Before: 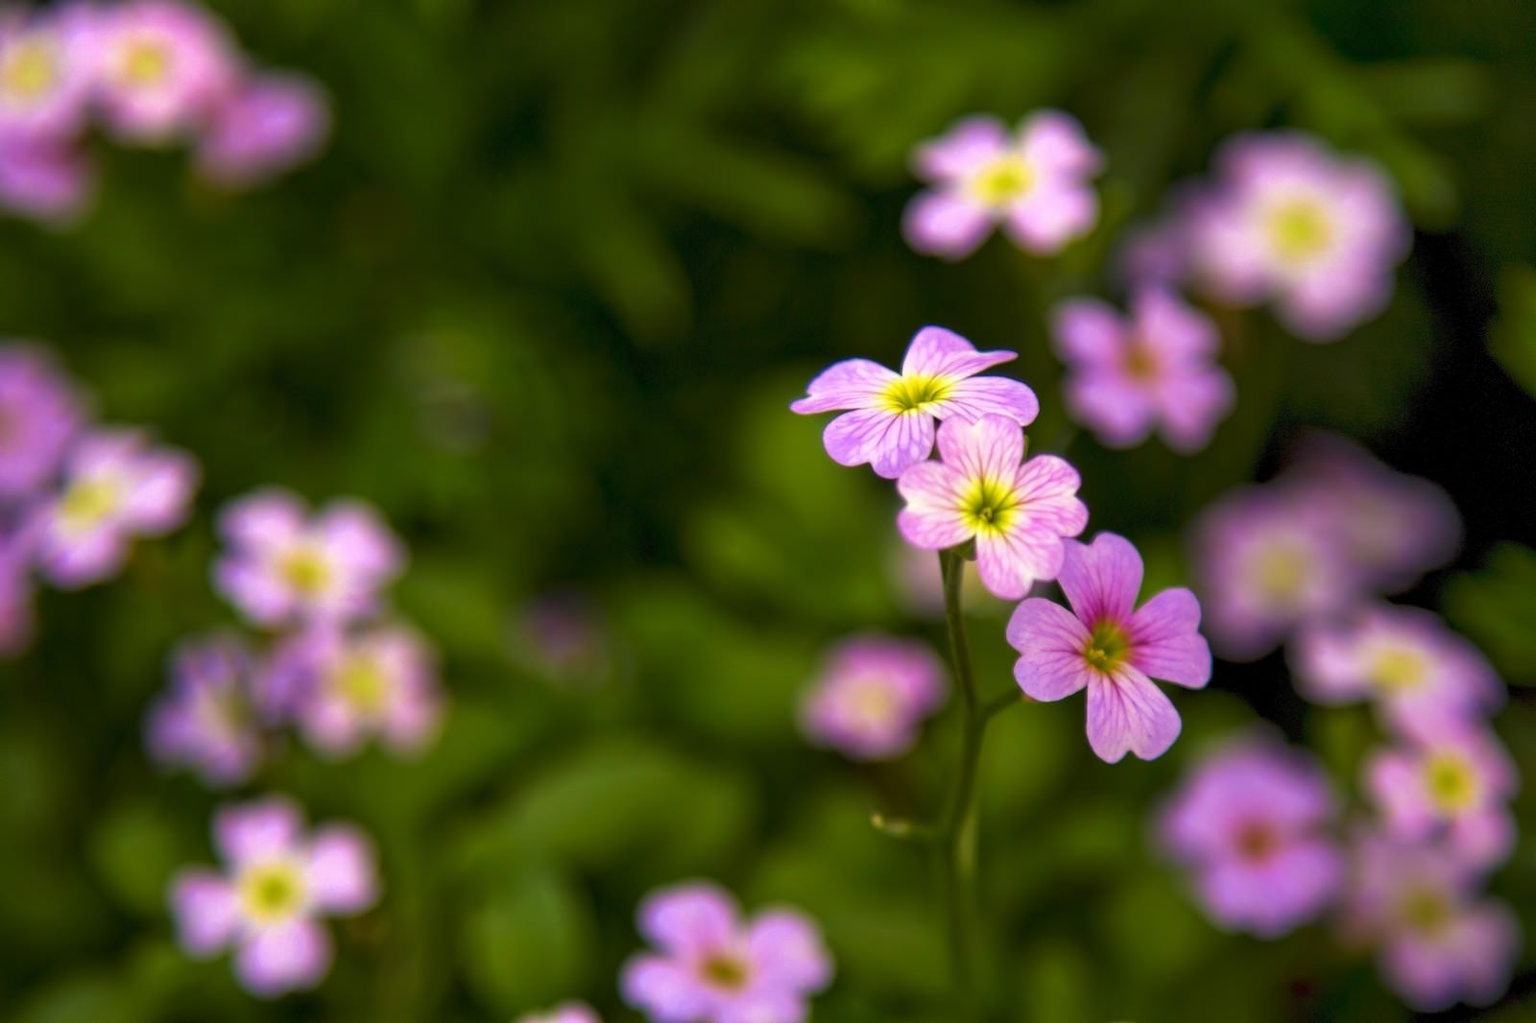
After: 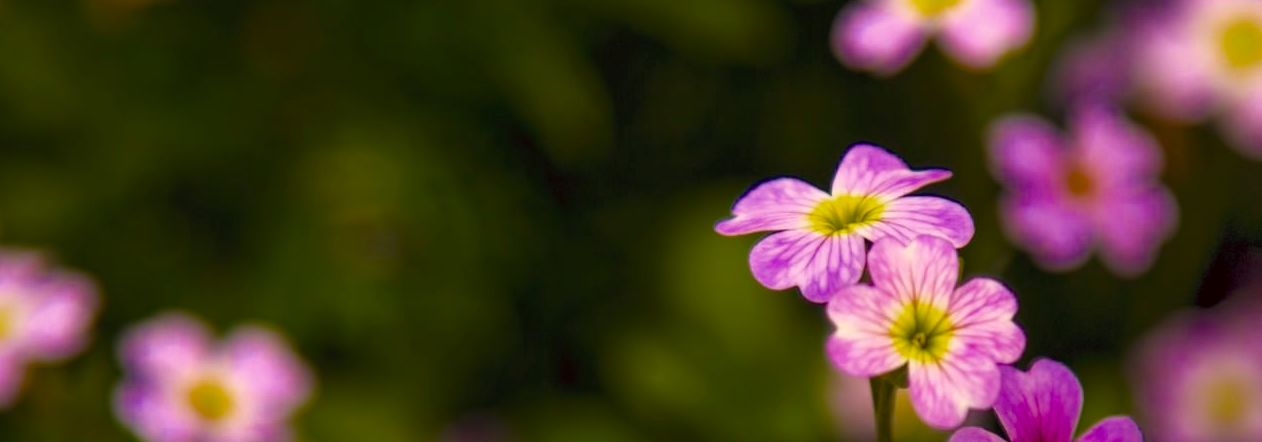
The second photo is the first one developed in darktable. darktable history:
crop: left 6.774%, top 18.423%, right 14.295%, bottom 40.091%
exposure: exposure -0.18 EV, compensate highlight preservation false
color correction: highlights a* 6.41, highlights b* 7.48, shadows a* 6.45, shadows b* 7.48, saturation 0.904
color balance rgb: global offset › chroma 0.098%, global offset › hue 254.21°, linear chroma grading › global chroma 8.72%, perceptual saturation grading › global saturation 19.368%, saturation formula JzAzBz (2021)
